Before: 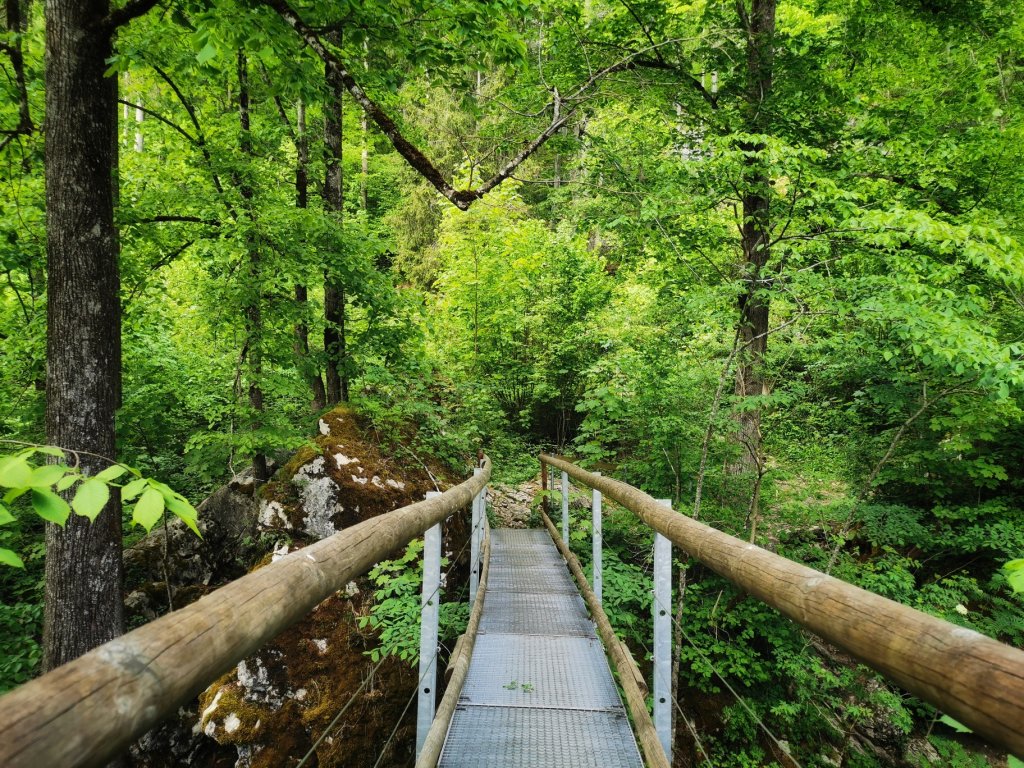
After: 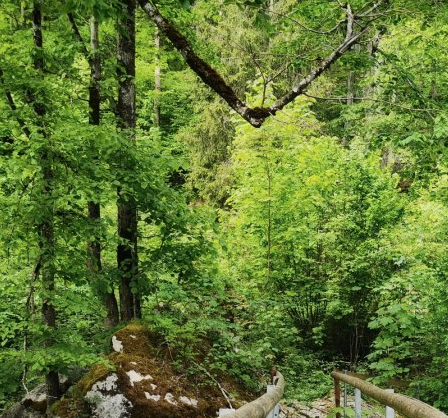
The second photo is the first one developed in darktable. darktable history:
exposure: exposure 0.127 EV, compensate highlight preservation false
shadows and highlights: radius 122.36, shadows 21.34, white point adjustment -9.58, highlights -13.36, soften with gaussian
contrast brightness saturation: contrast 0.109, saturation -0.152
crop: left 20.297%, top 10.831%, right 35.866%, bottom 34.621%
